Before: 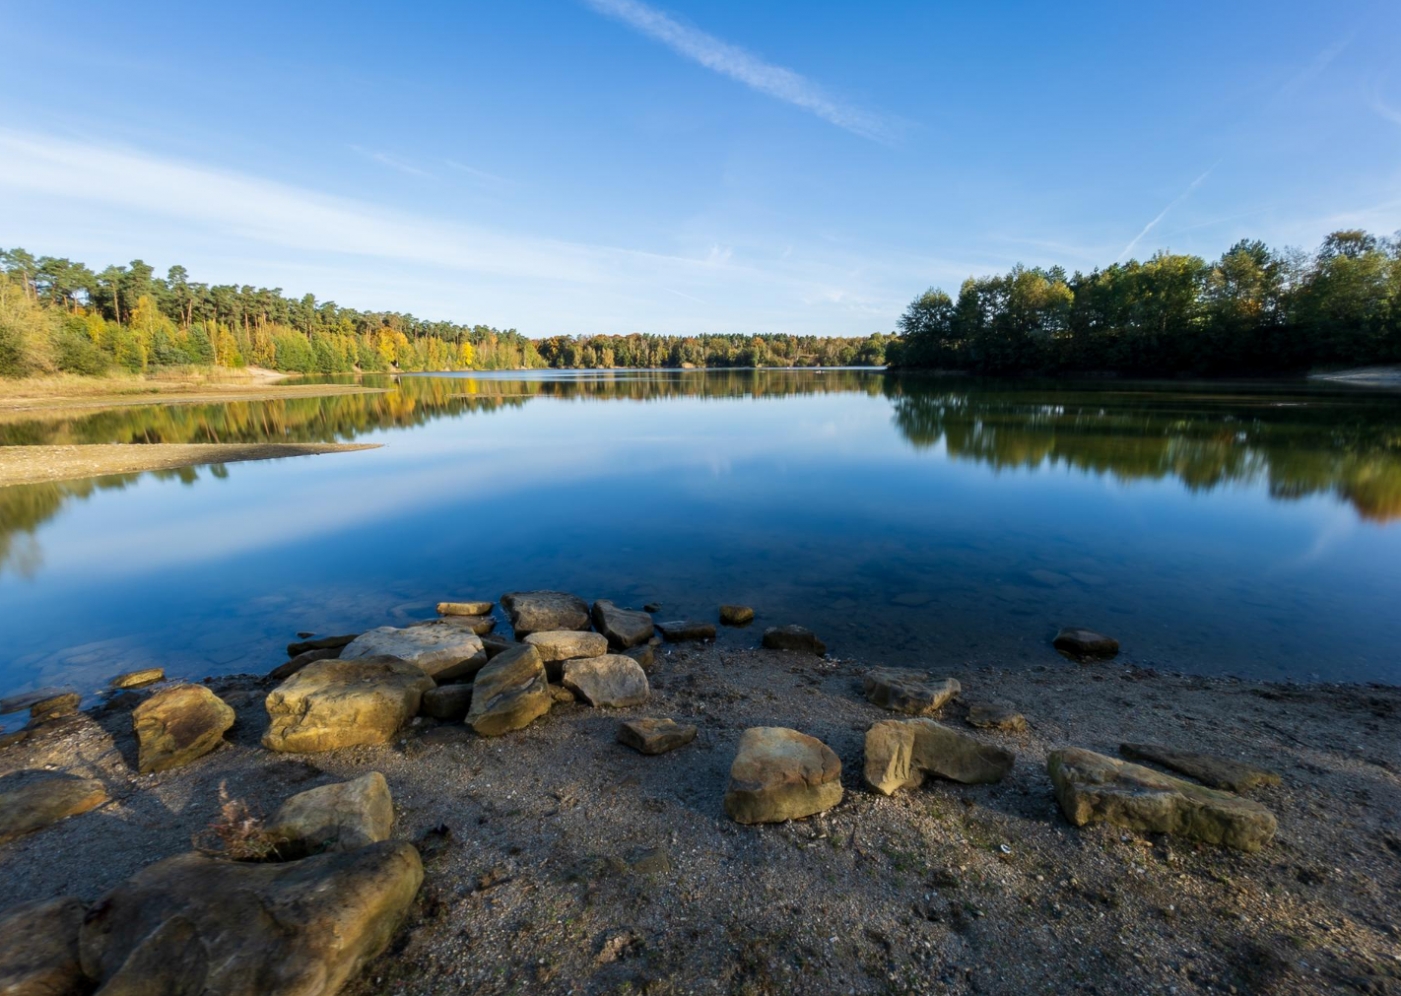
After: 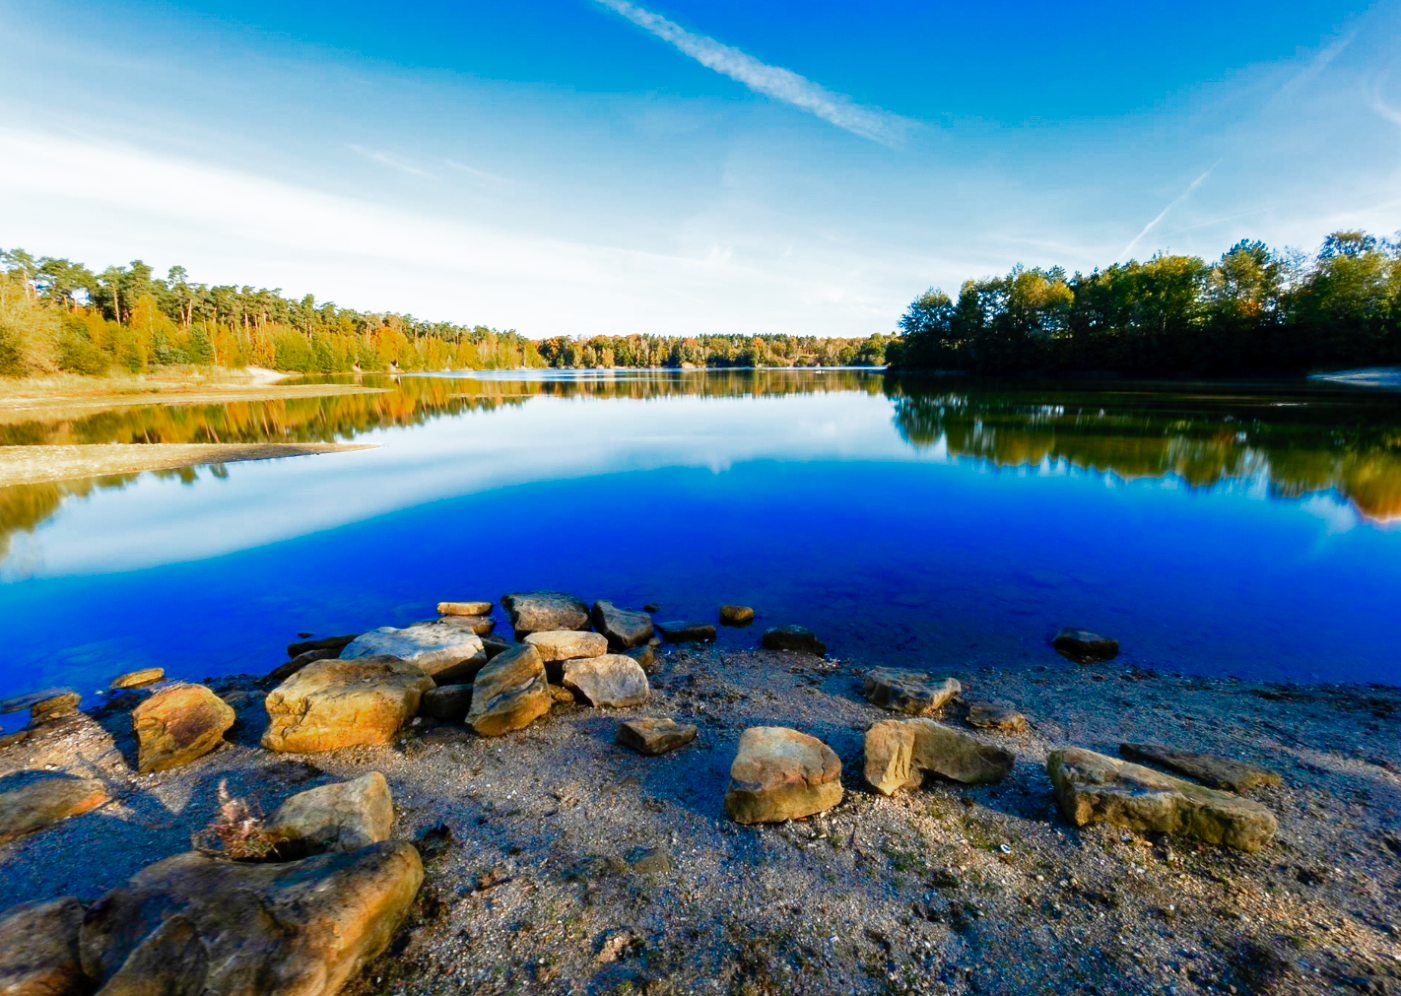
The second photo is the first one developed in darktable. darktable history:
color zones: curves: ch0 [(0, 0.553) (0.123, 0.58) (0.23, 0.419) (0.468, 0.155) (0.605, 0.132) (0.723, 0.063) (0.833, 0.172) (0.921, 0.468)]; ch1 [(0.025, 0.645) (0.229, 0.584) (0.326, 0.551) (0.537, 0.446) (0.599, 0.911) (0.708, 1) (0.805, 0.944)]; ch2 [(0.086, 0.468) (0.254, 0.464) (0.638, 0.564) (0.702, 0.592) (0.768, 0.564)]
base curve: curves: ch0 [(0, 0) (0.012, 0.01) (0.073, 0.168) (0.31, 0.711) (0.645, 0.957) (1, 1)], preserve colors none
